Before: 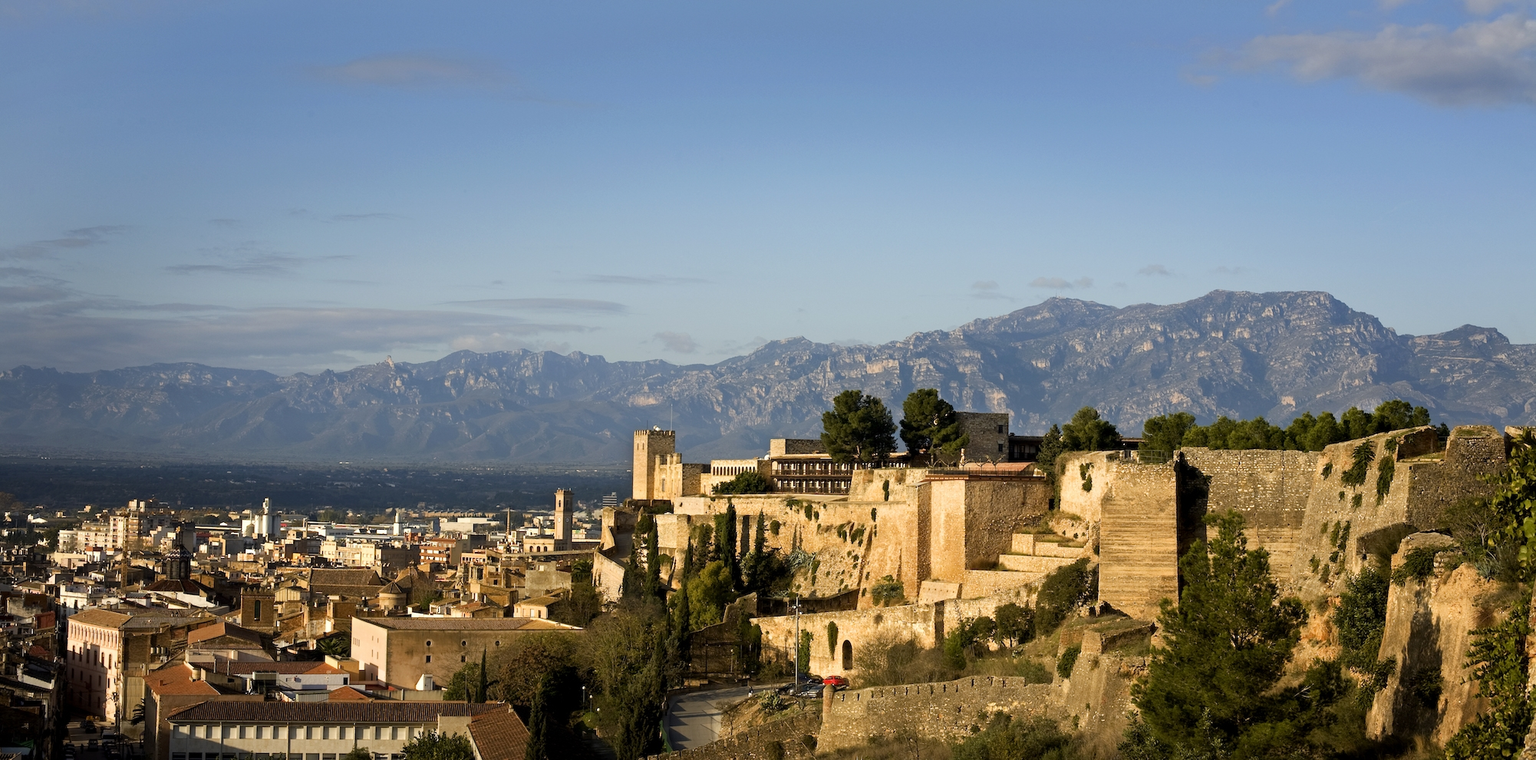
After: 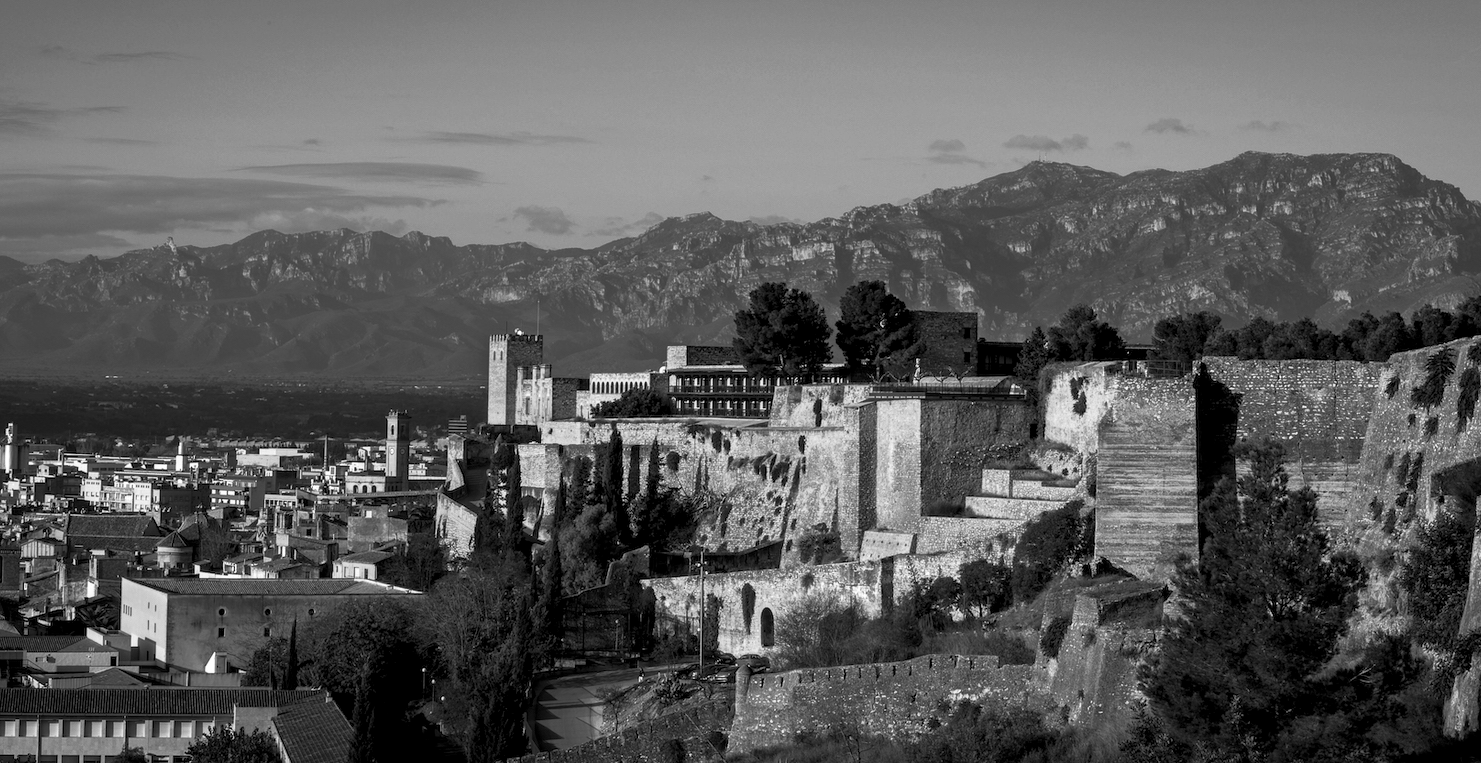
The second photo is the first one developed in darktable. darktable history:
velvia: on, module defaults
local contrast: detail 130%
monochrome: on, module defaults
crop: left 16.871%, top 22.857%, right 9.116%
rgb curve: curves: ch0 [(0, 0) (0.415, 0.237) (1, 1)]
